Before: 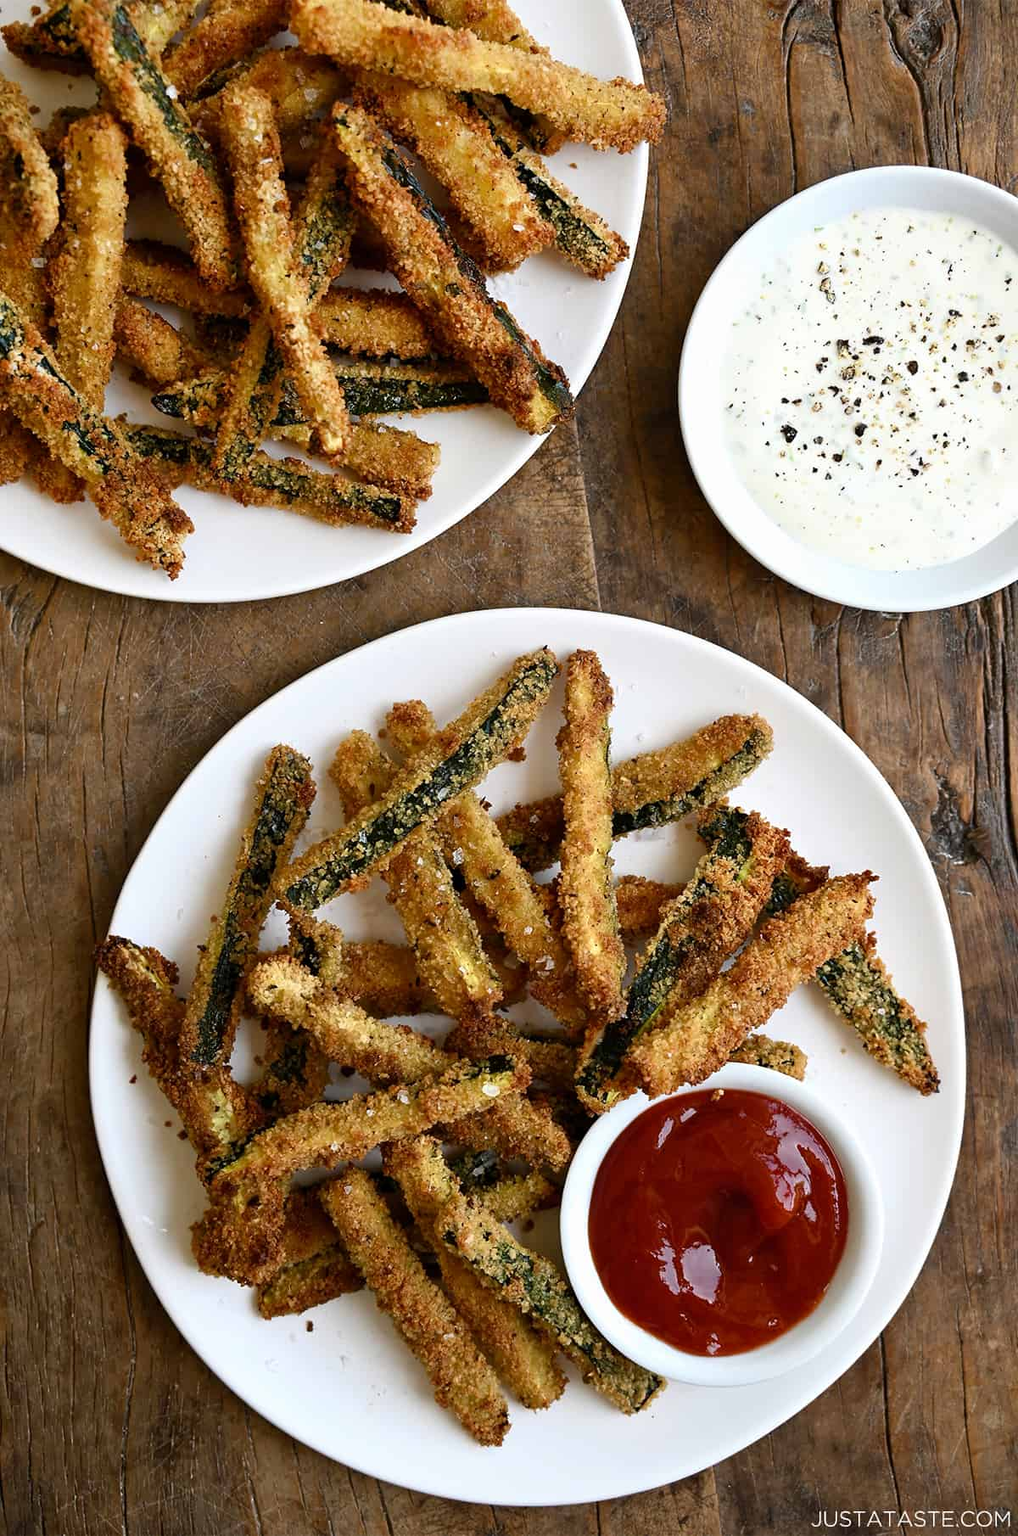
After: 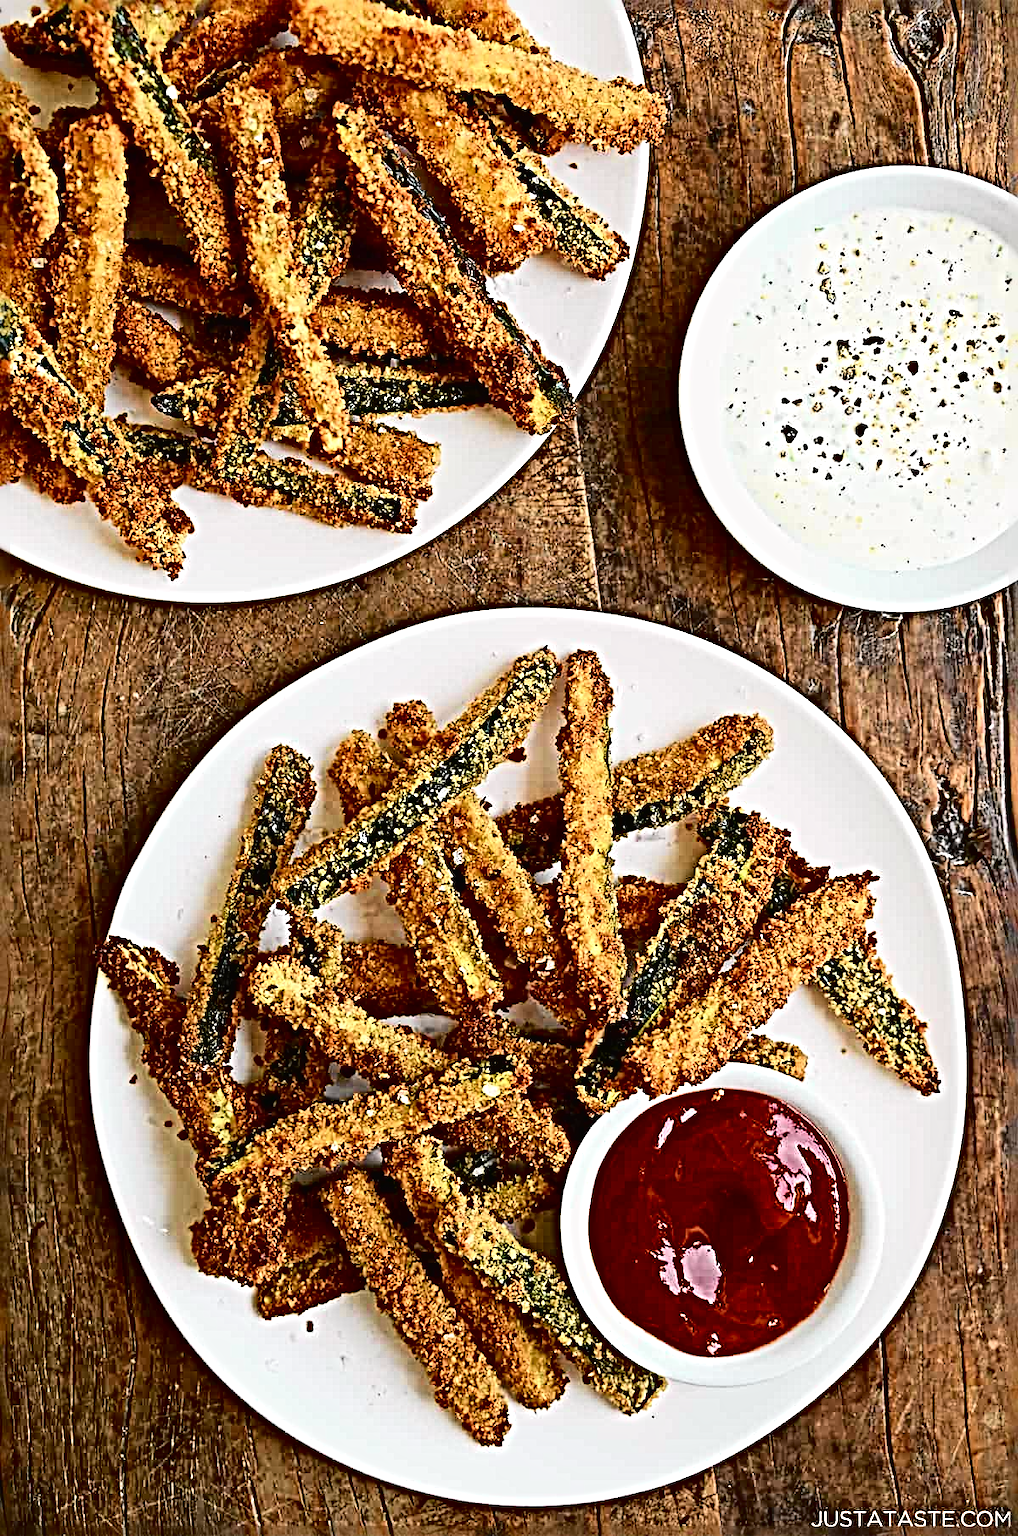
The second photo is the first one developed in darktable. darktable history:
tone curve: curves: ch0 [(0, 0.014) (0.17, 0.099) (0.392, 0.438) (0.725, 0.828) (0.872, 0.918) (1, 0.981)]; ch1 [(0, 0) (0.402, 0.36) (0.489, 0.491) (0.5, 0.503) (0.515, 0.52) (0.545, 0.574) (0.615, 0.662) (0.701, 0.725) (1, 1)]; ch2 [(0, 0) (0.42, 0.458) (0.485, 0.499) (0.503, 0.503) (0.531, 0.542) (0.561, 0.594) (0.644, 0.694) (0.717, 0.753) (1, 0.991)], color space Lab, independent channels
sharpen: radius 6.3, amount 1.8, threshold 0
